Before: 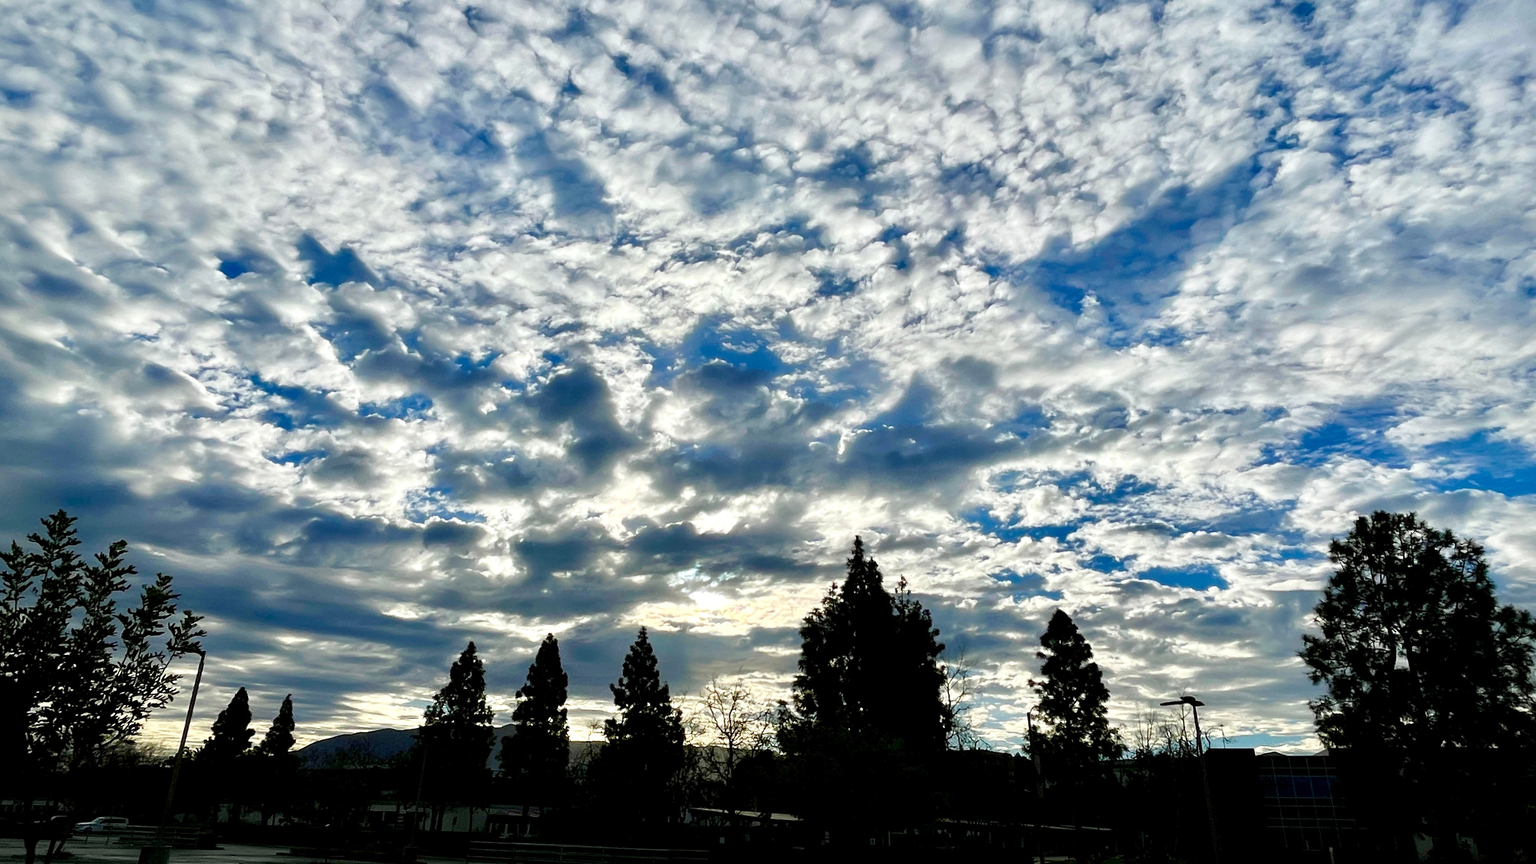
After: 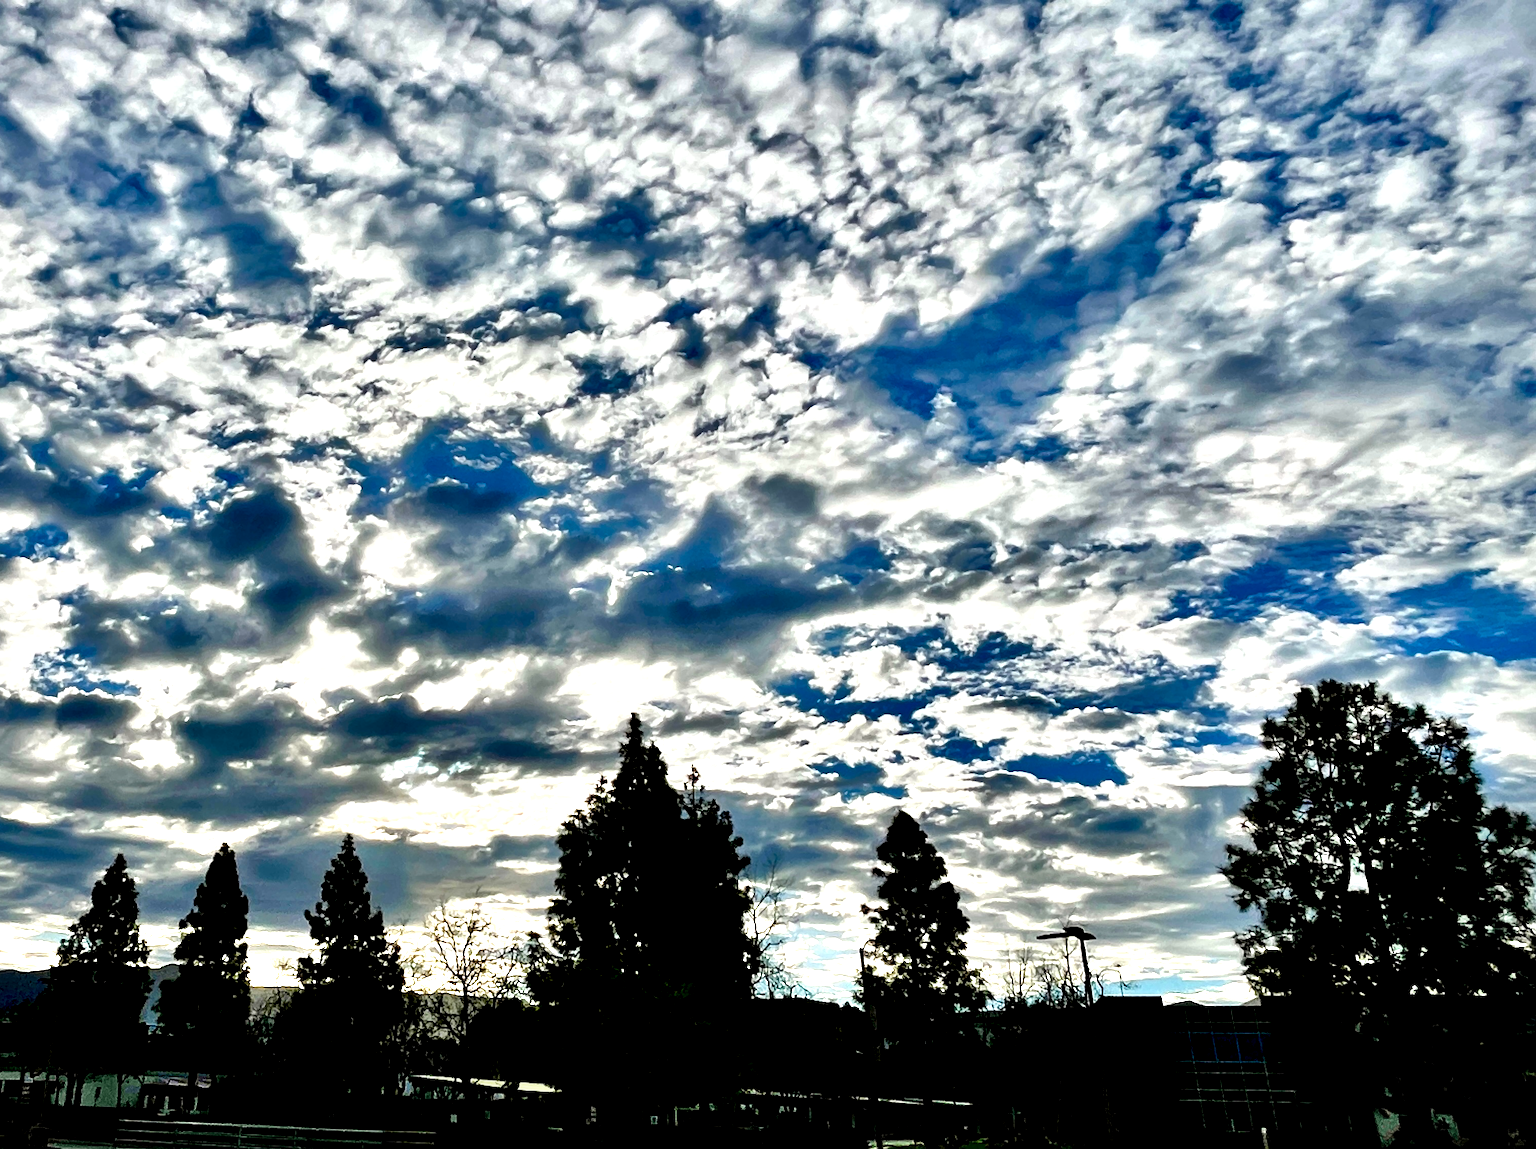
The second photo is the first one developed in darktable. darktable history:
exposure: black level correction 0.001, exposure 0.193 EV, compensate highlight preservation false
contrast equalizer: octaves 7, y [[0.6 ×6], [0.55 ×6], [0 ×6], [0 ×6], [0 ×6]]
shadows and highlights: soften with gaussian
crop and rotate: left 24.839%
